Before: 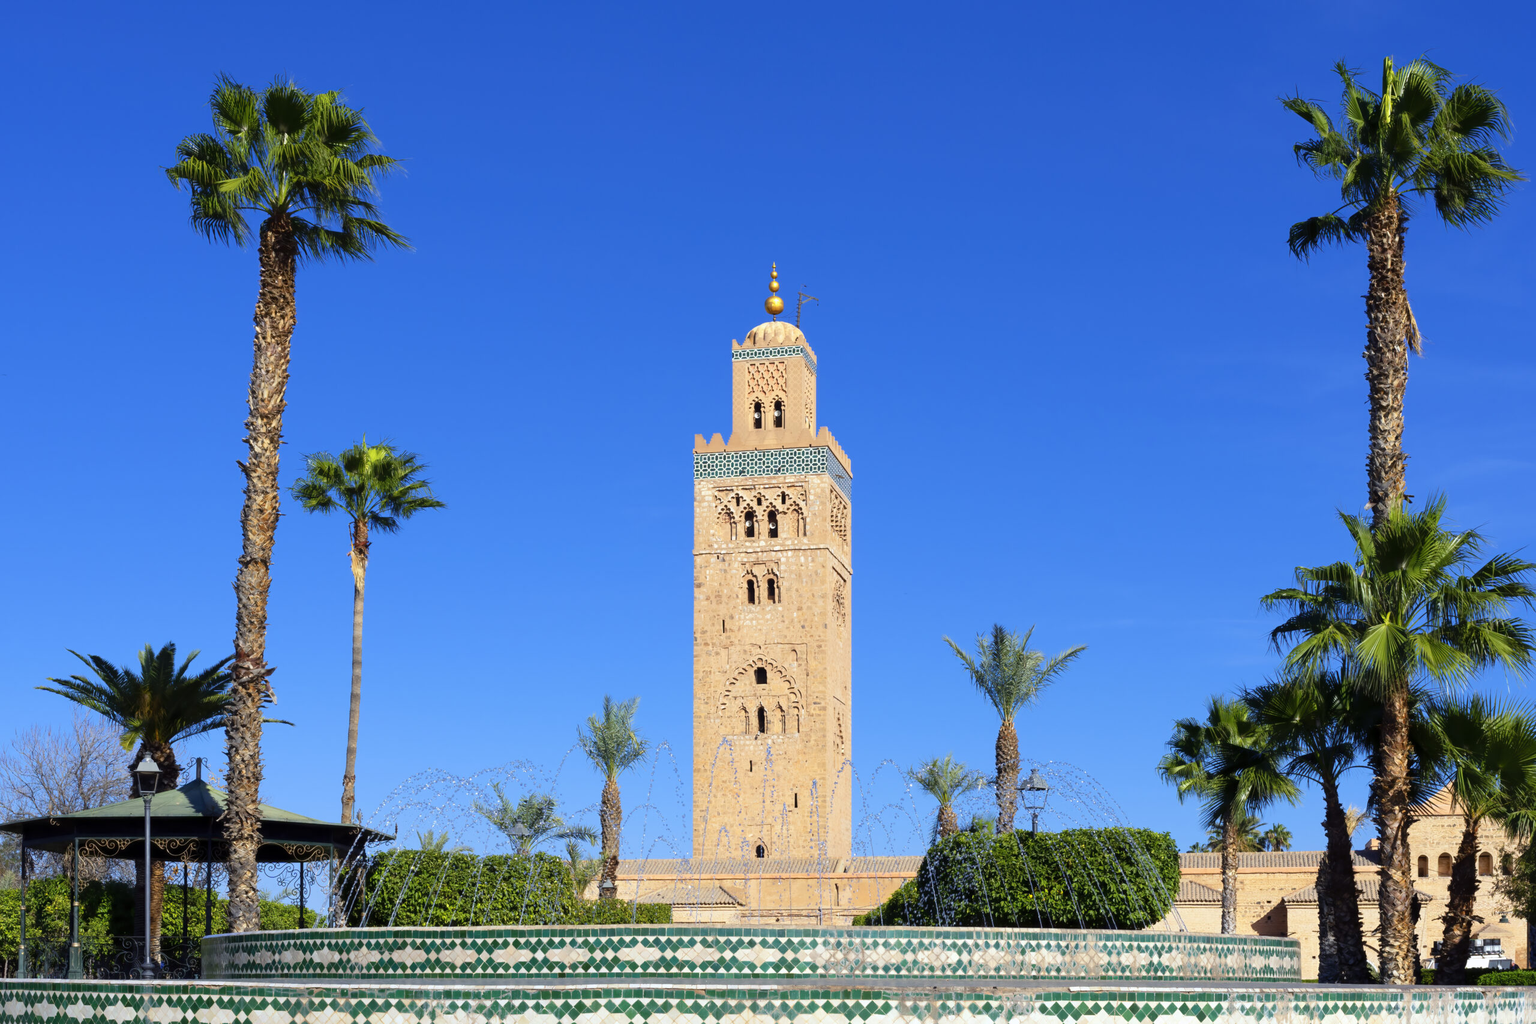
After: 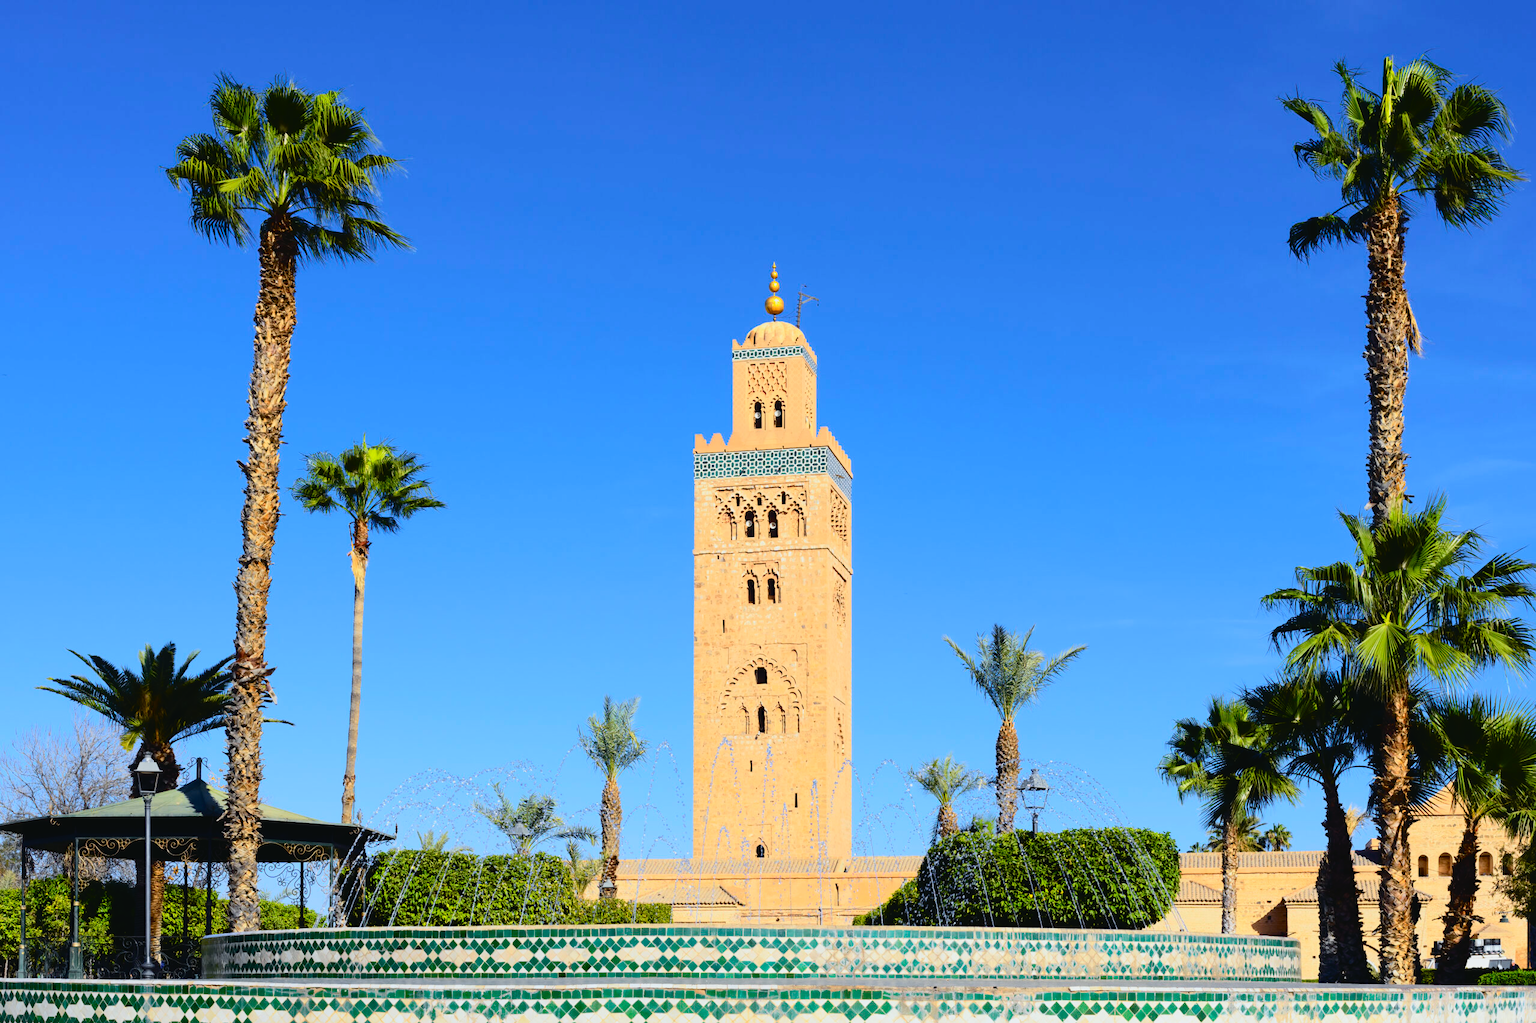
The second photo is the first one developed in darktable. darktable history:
tone curve: curves: ch0 [(0, 0.03) (0.113, 0.087) (0.207, 0.184) (0.515, 0.612) (0.712, 0.793) (1, 0.946)]; ch1 [(0, 0) (0.172, 0.123) (0.317, 0.279) (0.407, 0.401) (0.476, 0.482) (0.505, 0.499) (0.534, 0.534) (0.632, 0.645) (0.726, 0.745) (1, 1)]; ch2 [(0, 0) (0.411, 0.424) (0.505, 0.505) (0.521, 0.524) (0.541, 0.569) (0.65, 0.699) (1, 1)], color space Lab, independent channels, preserve colors none
